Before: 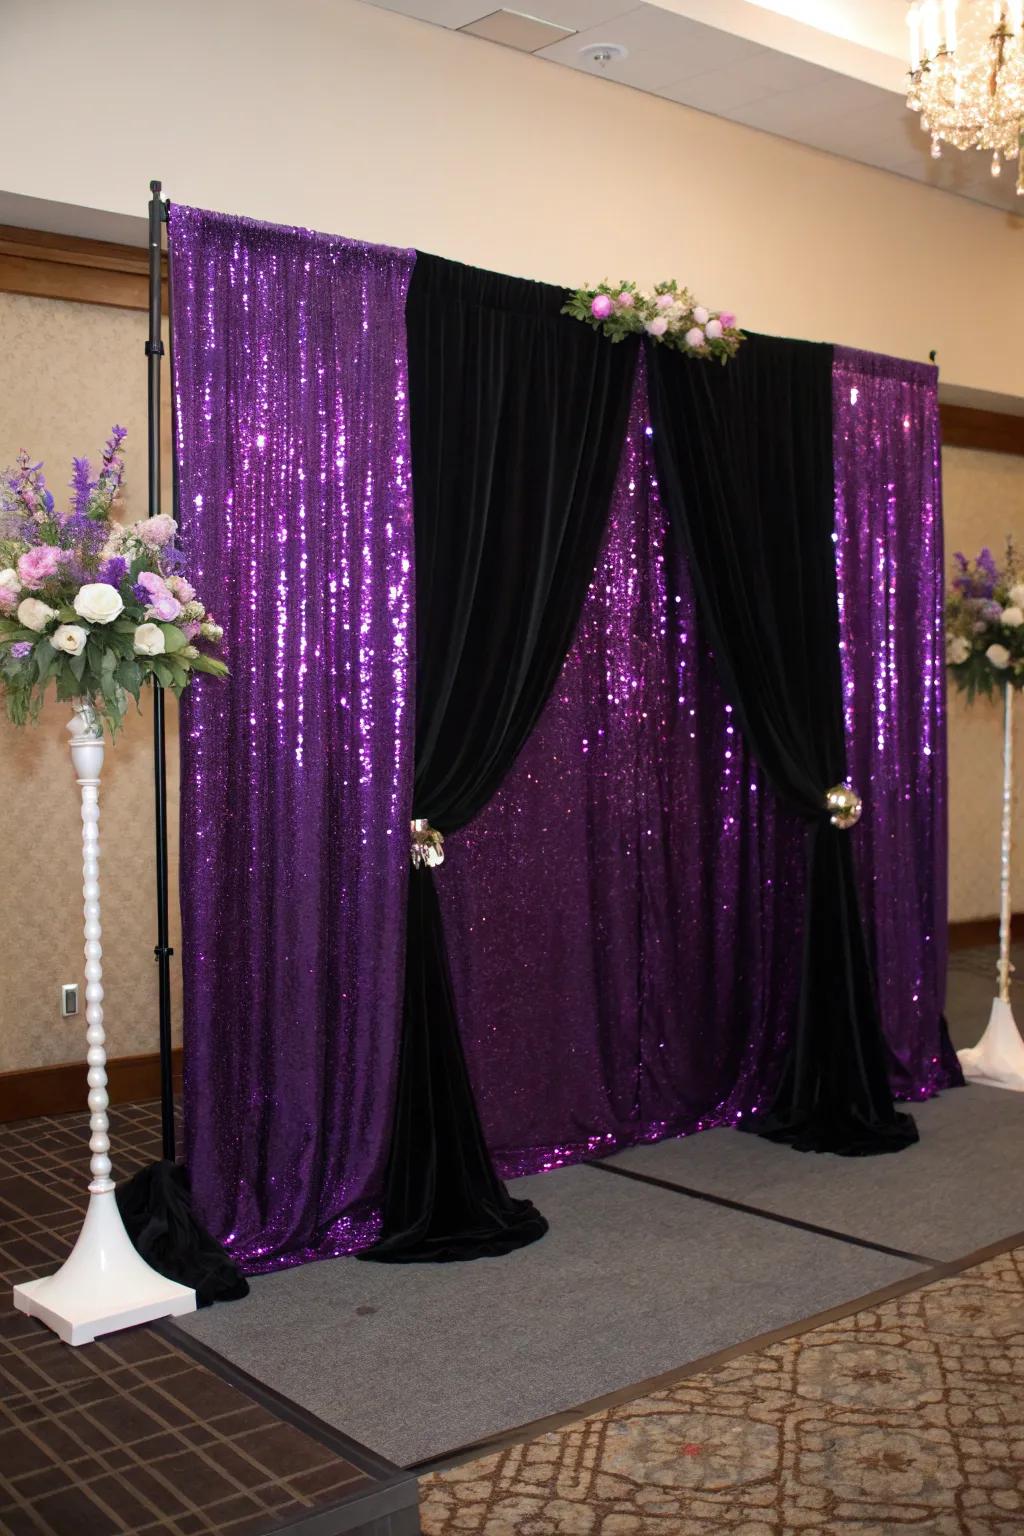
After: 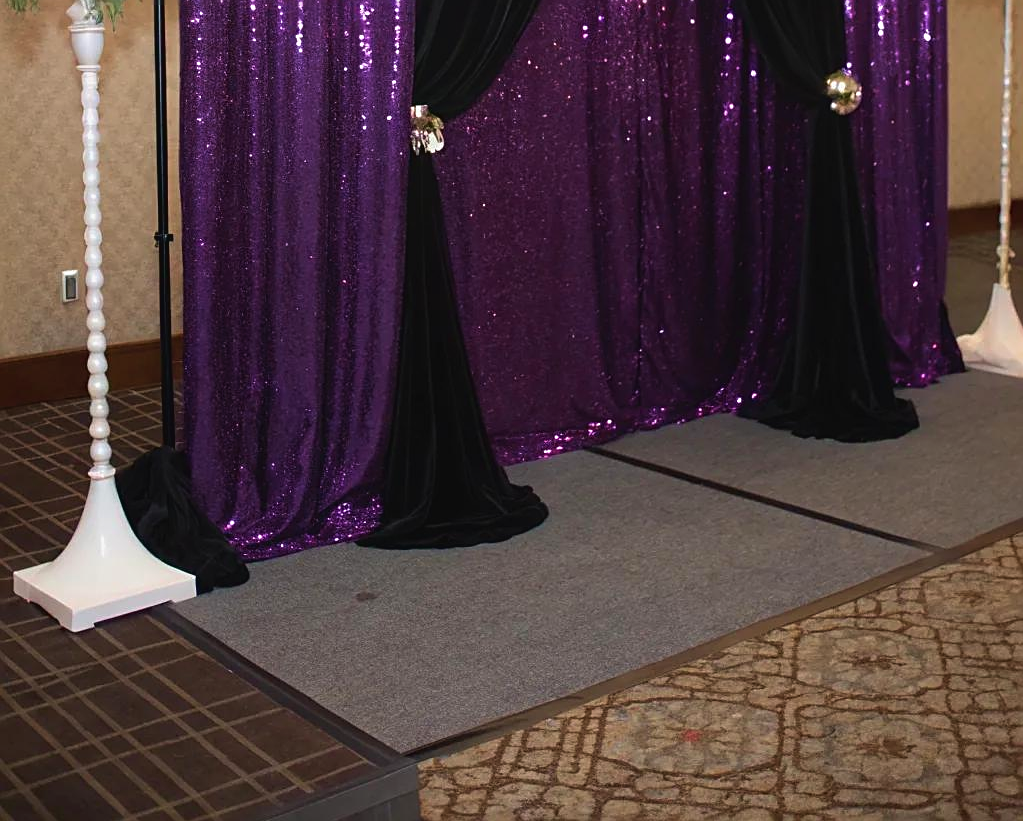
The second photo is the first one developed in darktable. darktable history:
sharpen: on, module defaults
contrast brightness saturation: contrast -0.071, brightness -0.031, saturation -0.109
crop and rotate: top 46.504%, right 0.096%
velvia: on, module defaults
